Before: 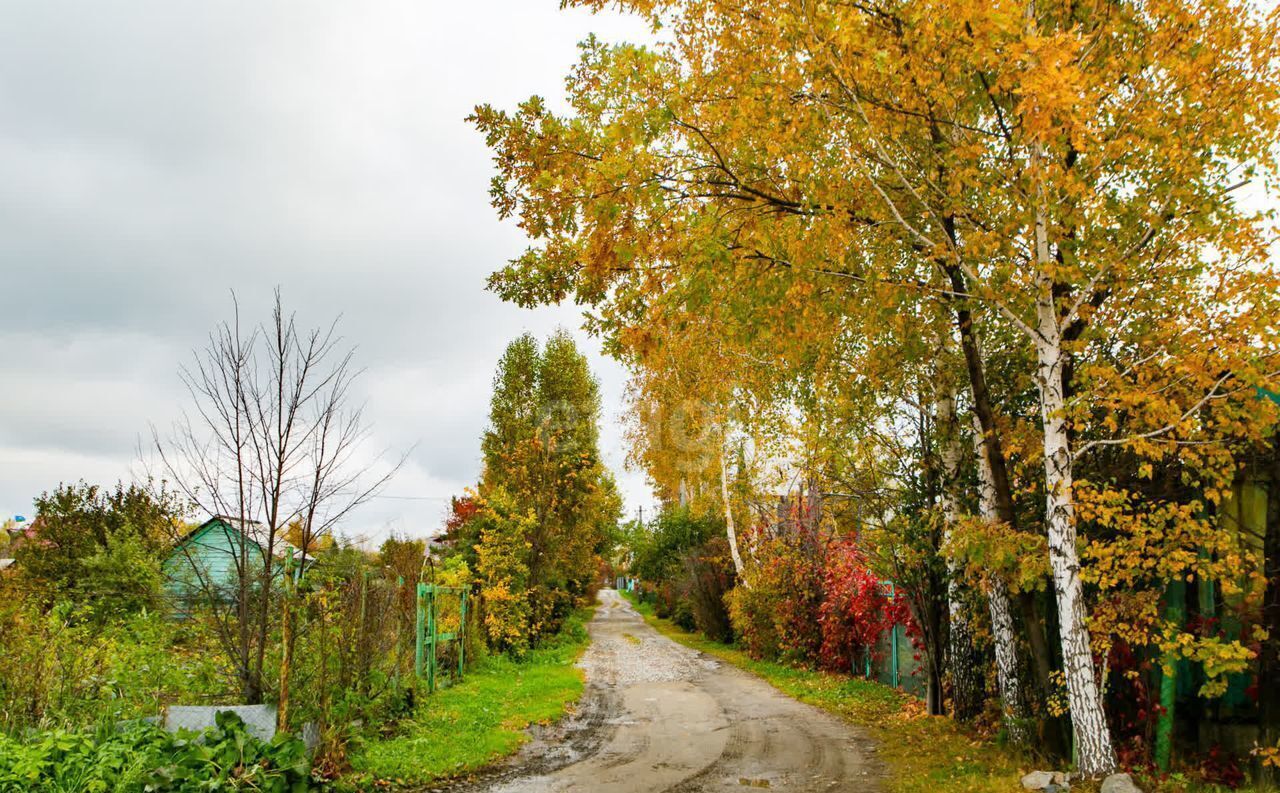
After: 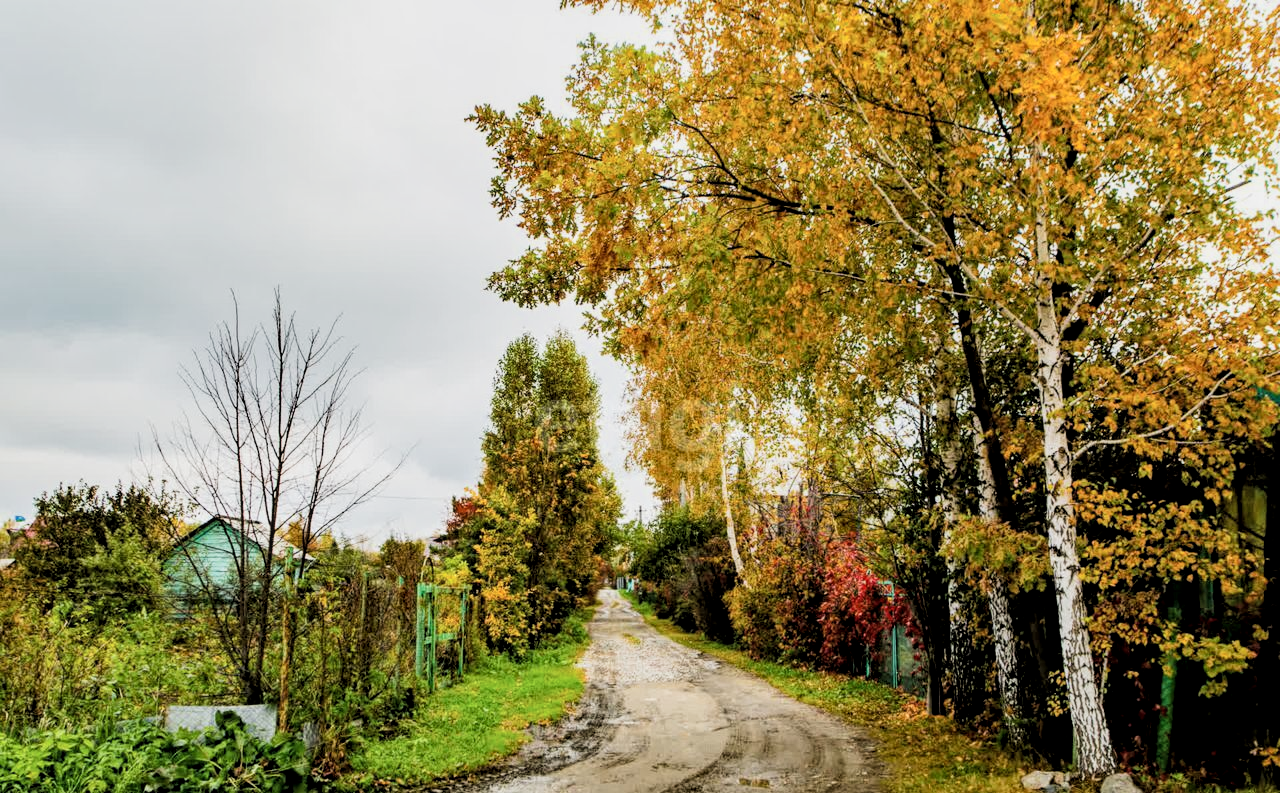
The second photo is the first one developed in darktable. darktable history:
tone equalizer: on, module defaults
filmic rgb: black relative exposure -5 EV, hardness 2.88, contrast 1.4, highlights saturation mix -30%
local contrast: highlights 99%, shadows 86%, detail 160%, midtone range 0.2
